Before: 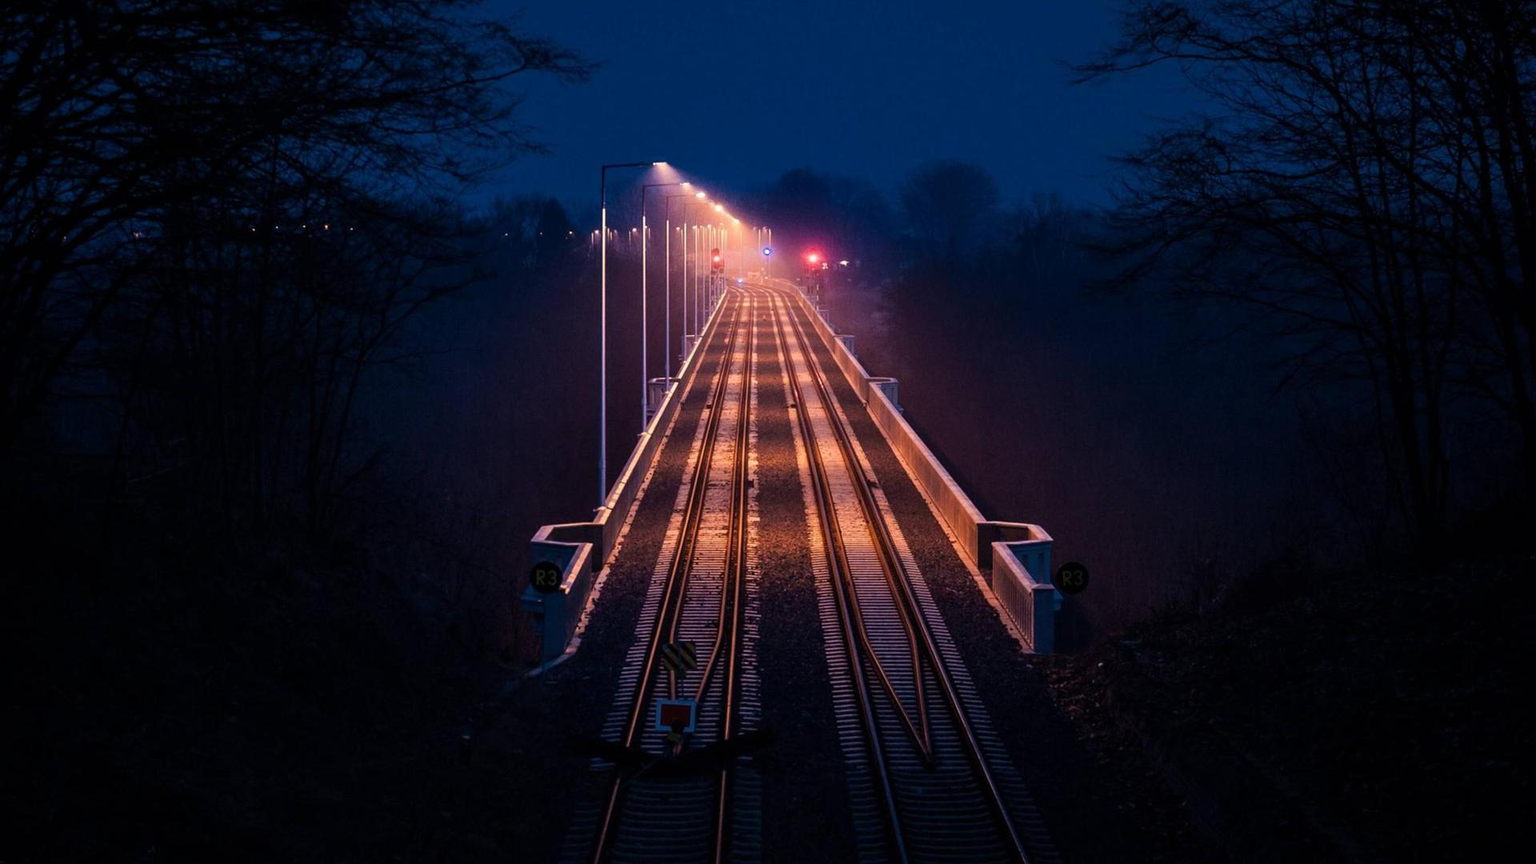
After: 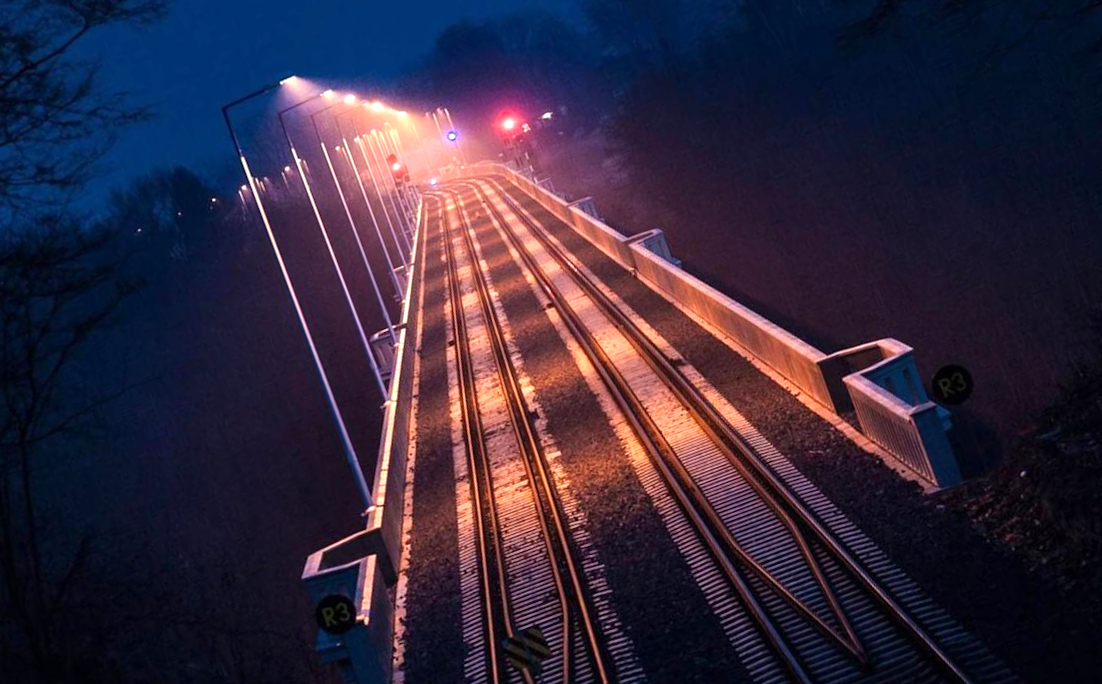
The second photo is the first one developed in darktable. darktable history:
exposure: exposure 0.6 EV, compensate highlight preservation false
crop and rotate: angle 20.49°, left 6.816%, right 3.642%, bottom 1.182%
